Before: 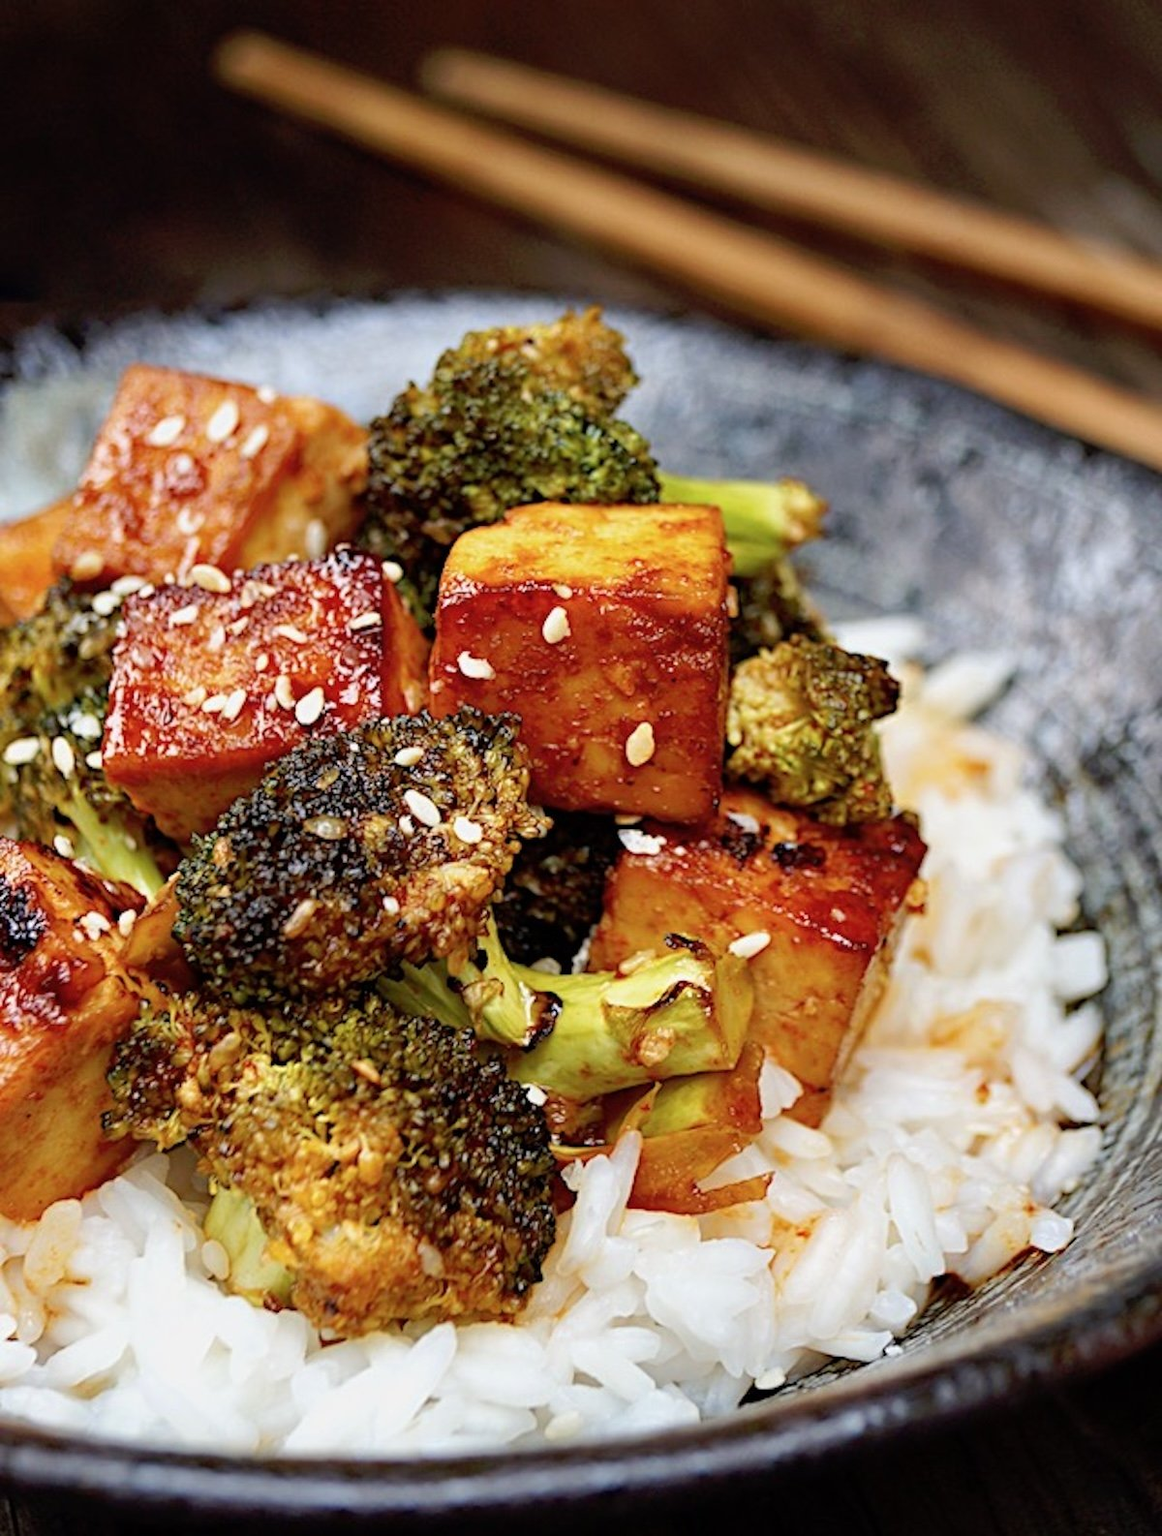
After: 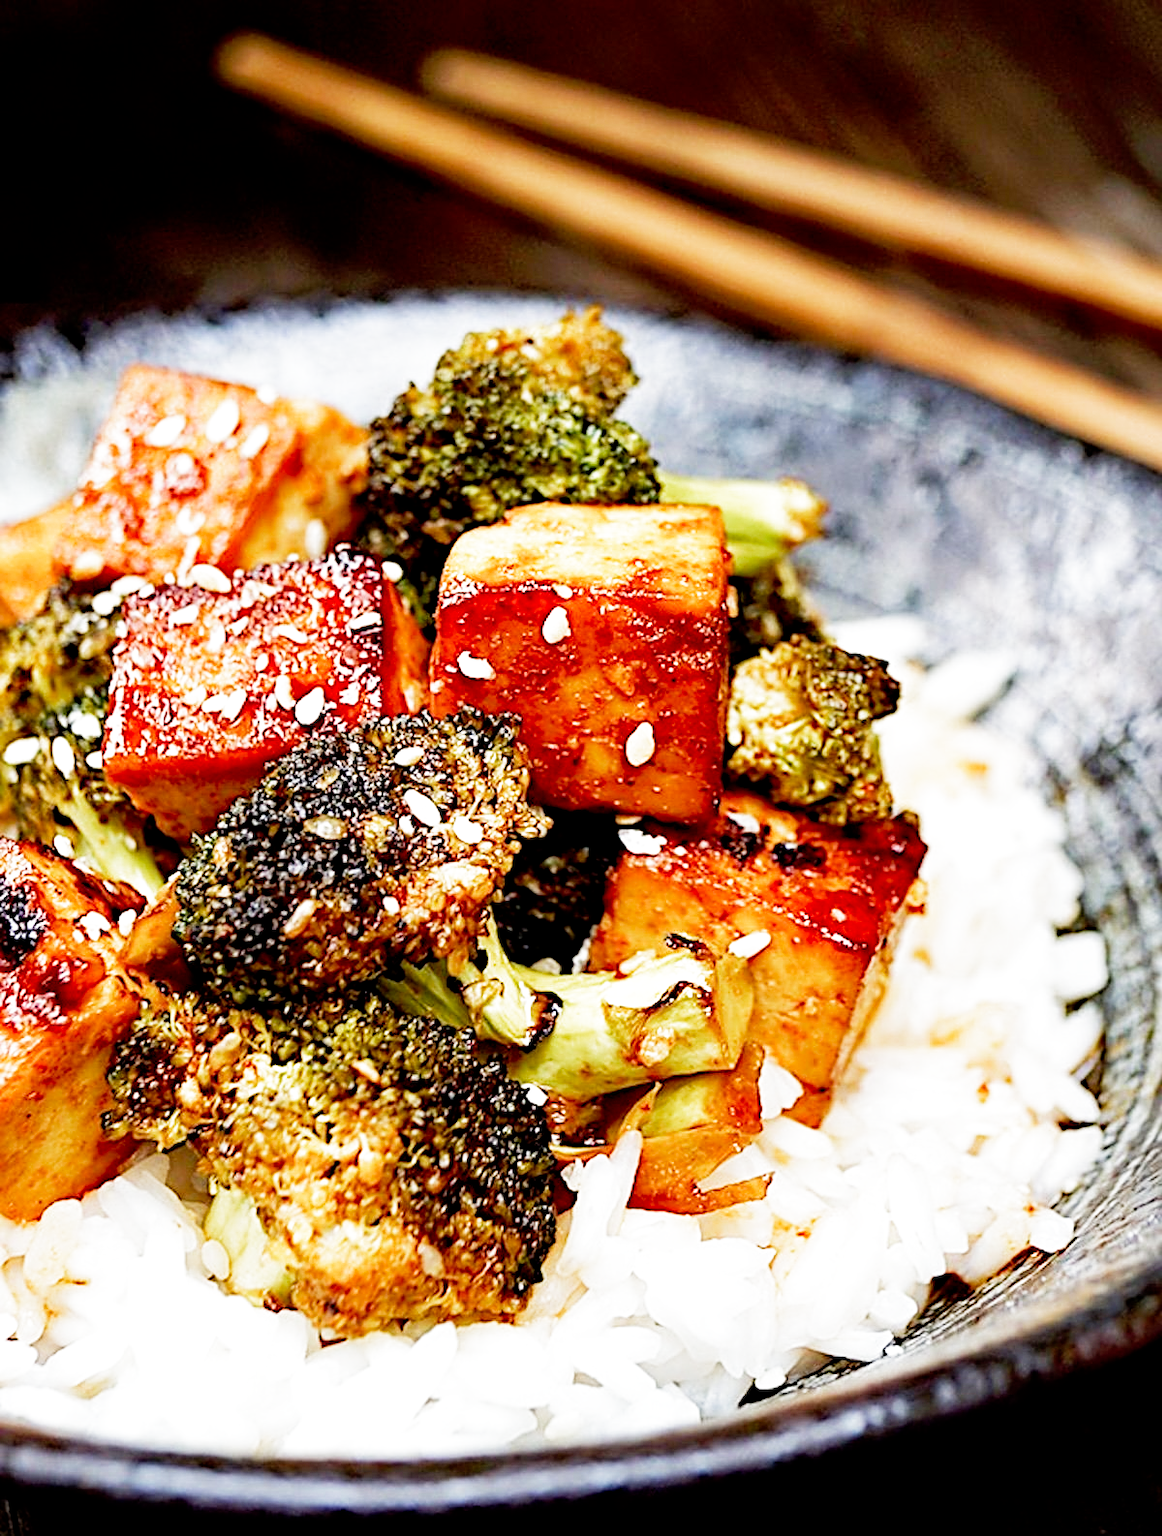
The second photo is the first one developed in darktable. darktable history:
filmic rgb: middle gray luminance 10%, black relative exposure -8.61 EV, white relative exposure 3.3 EV, threshold 6 EV, target black luminance 0%, hardness 5.2, latitude 44.69%, contrast 1.302, highlights saturation mix 5%, shadows ↔ highlights balance 24.64%, add noise in highlights 0, preserve chrominance no, color science v3 (2019), use custom middle-gray values true, iterations of high-quality reconstruction 0, contrast in highlights soft, enable highlight reconstruction true
sharpen: on, module defaults
